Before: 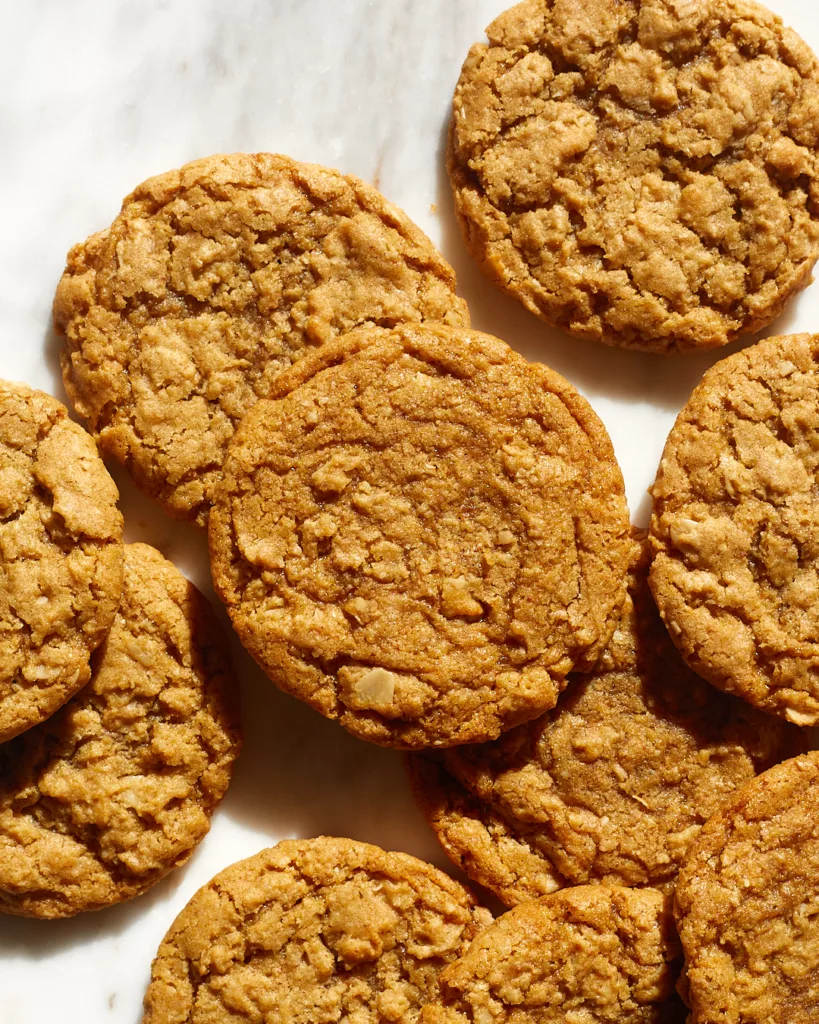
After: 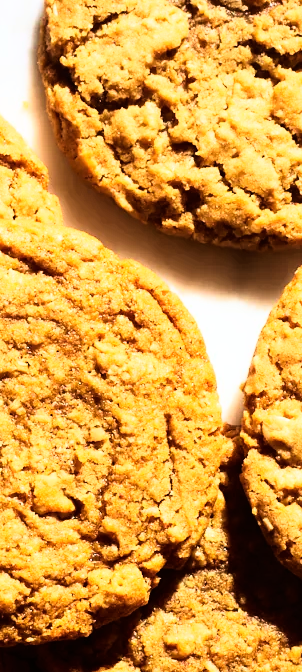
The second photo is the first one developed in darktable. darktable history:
white balance: red 0.983, blue 1.036
rgb curve: curves: ch0 [(0, 0) (0.21, 0.15) (0.24, 0.21) (0.5, 0.75) (0.75, 0.96) (0.89, 0.99) (1, 1)]; ch1 [(0, 0.02) (0.21, 0.13) (0.25, 0.2) (0.5, 0.67) (0.75, 0.9) (0.89, 0.97) (1, 1)]; ch2 [(0, 0.02) (0.21, 0.13) (0.25, 0.2) (0.5, 0.67) (0.75, 0.9) (0.89, 0.97) (1, 1)], compensate middle gray true
crop and rotate: left 49.936%, top 10.094%, right 13.136%, bottom 24.256%
